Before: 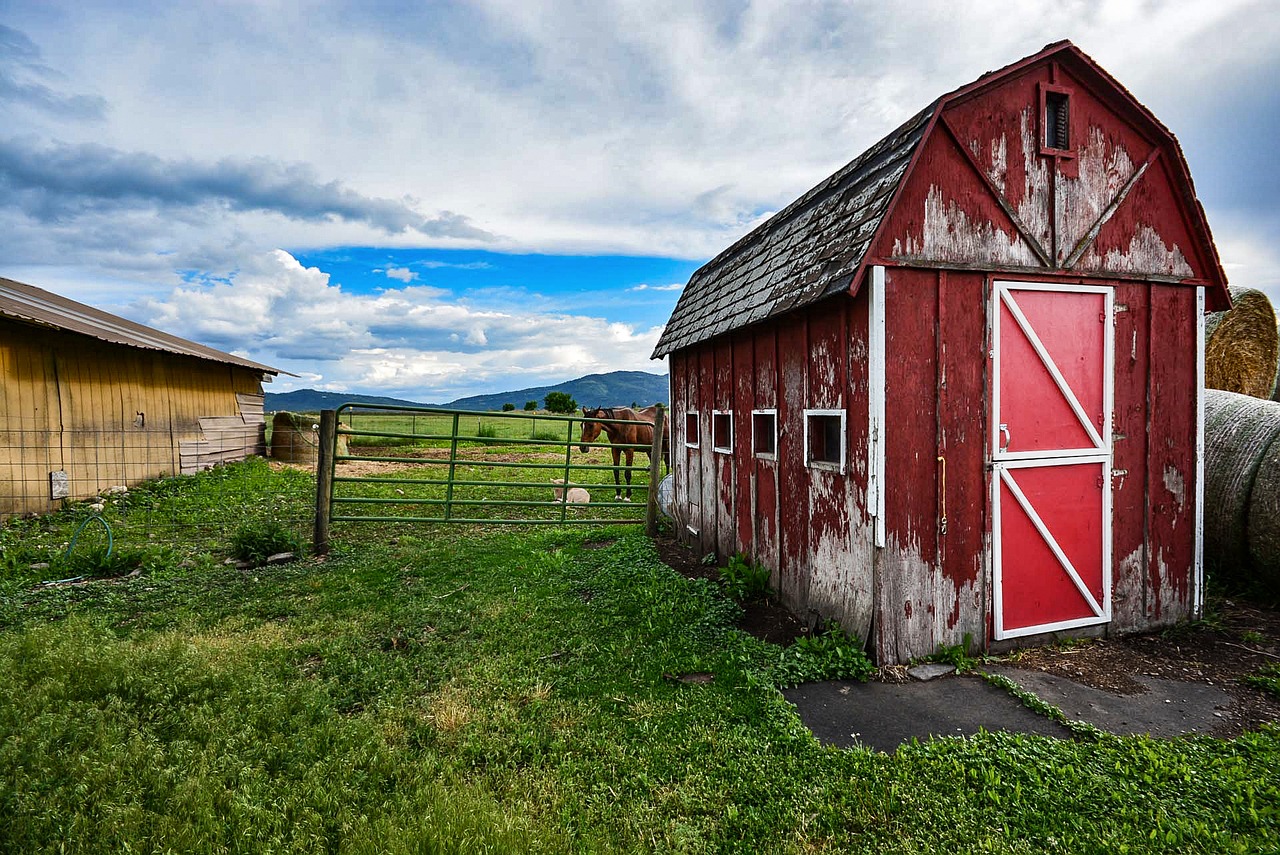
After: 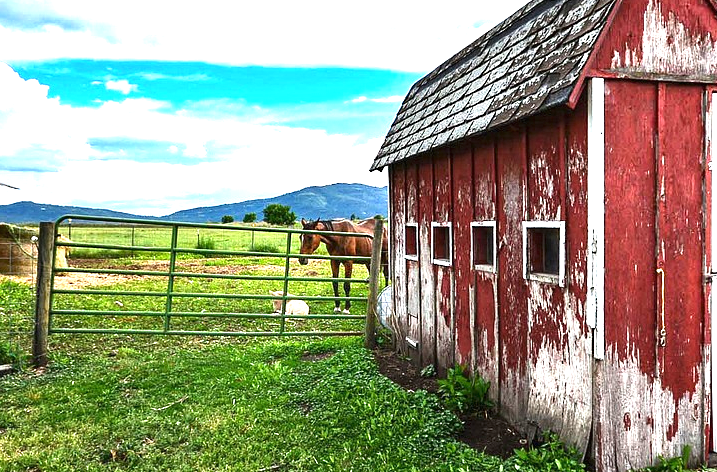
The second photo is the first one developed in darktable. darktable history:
sharpen: radius 2.918, amount 0.851, threshold 47.079
crop and rotate: left 22.005%, top 22.042%, right 21.932%, bottom 22.714%
exposure: black level correction 0, exposure 1.462 EV, compensate exposure bias true, compensate highlight preservation false
